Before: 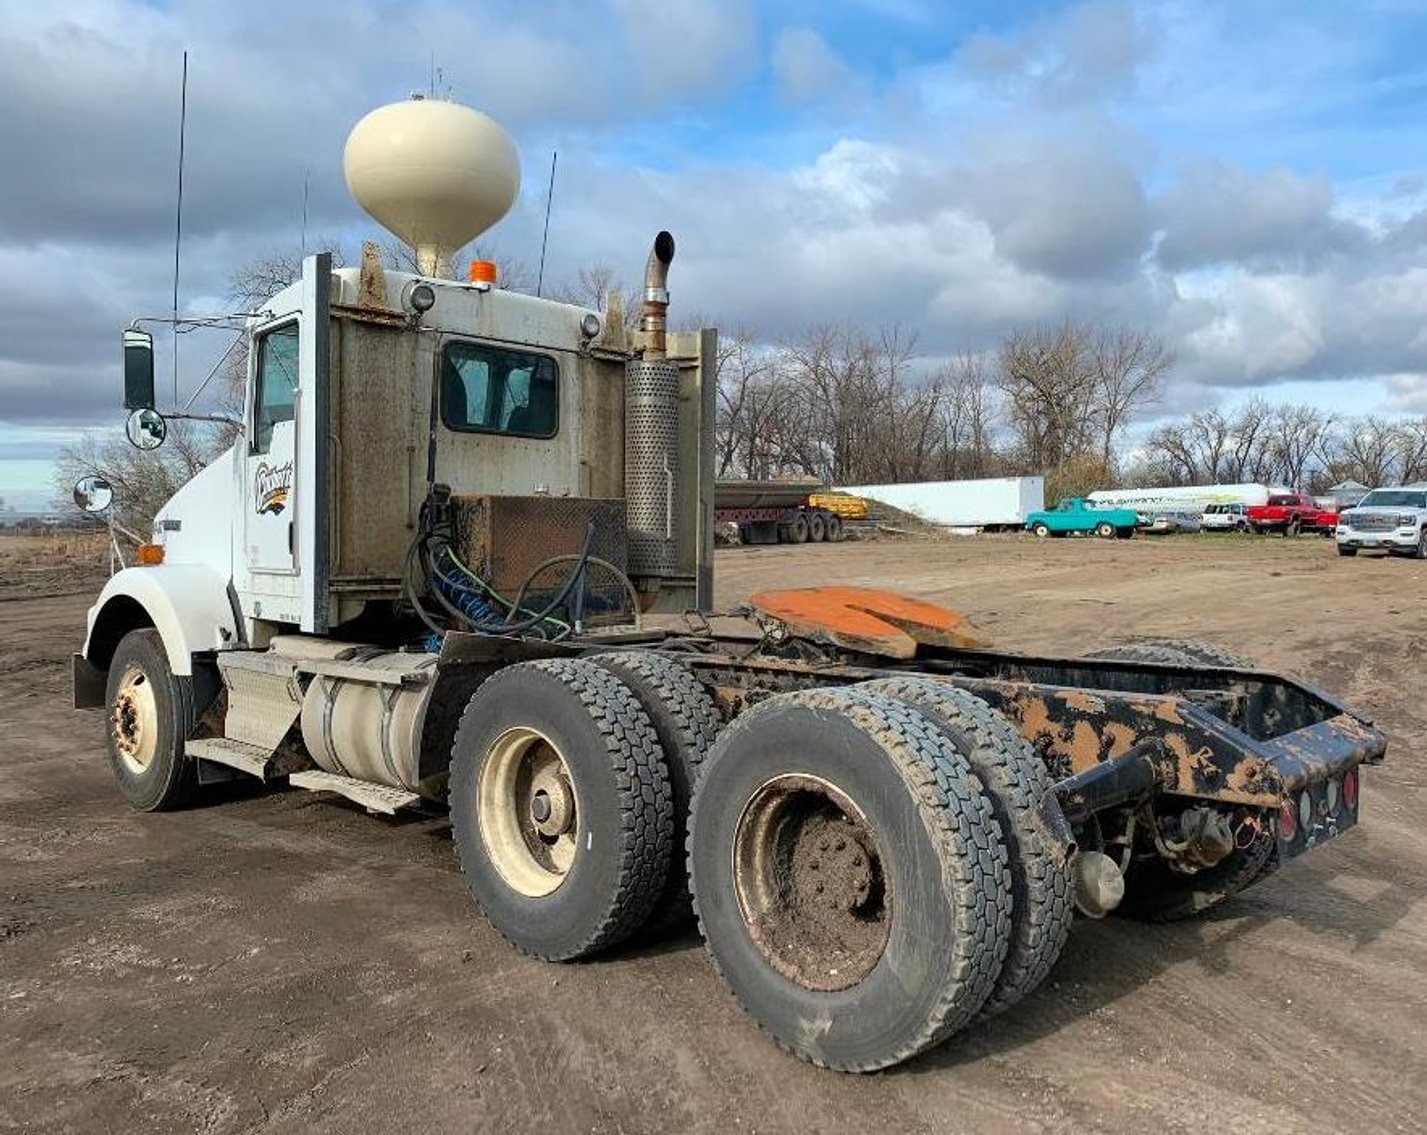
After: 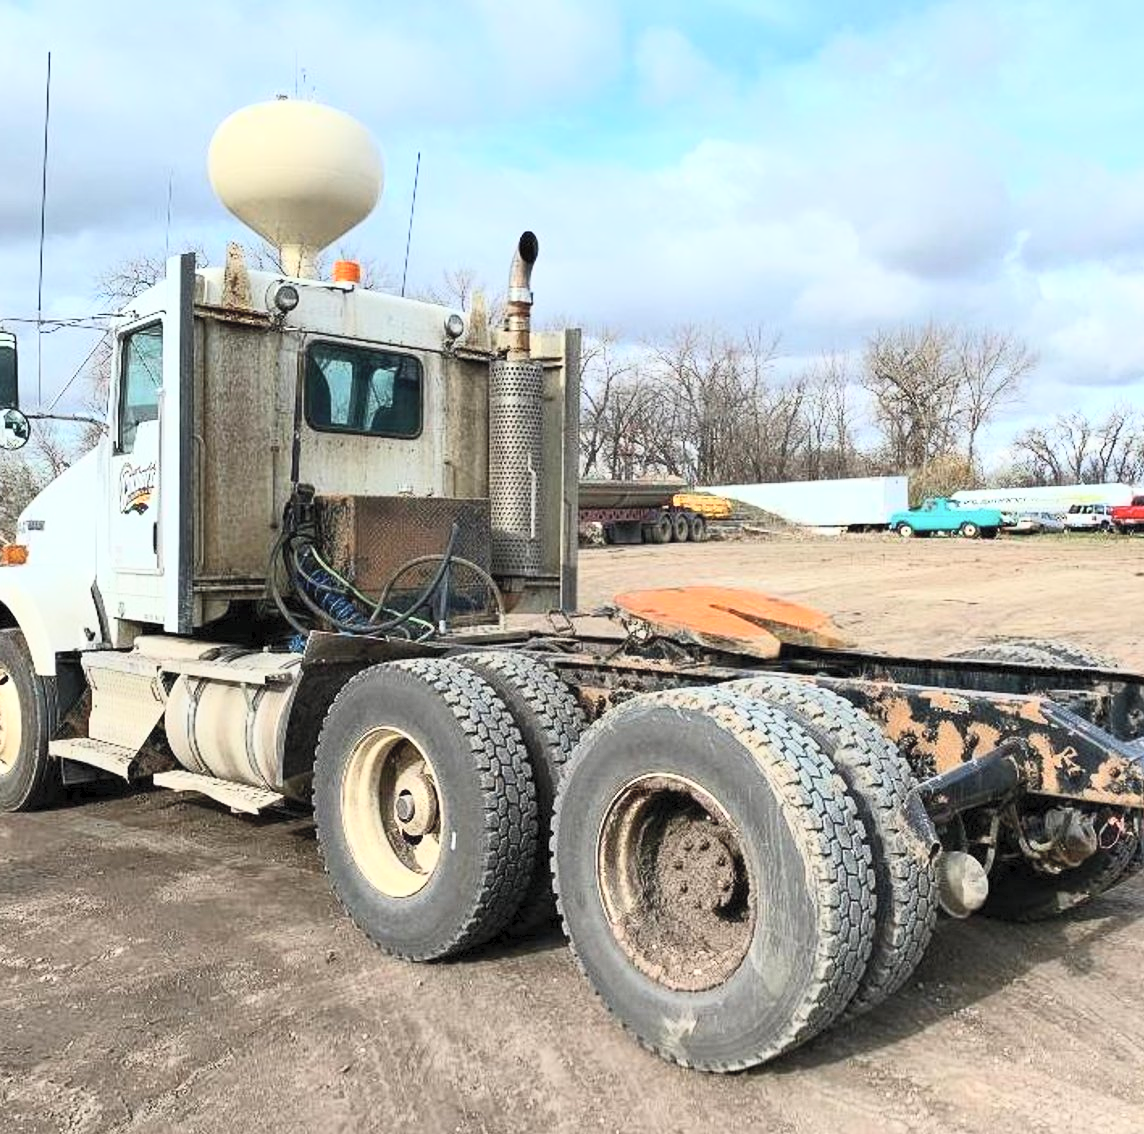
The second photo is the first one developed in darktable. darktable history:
crop and rotate: left 9.597%, right 10.195%
contrast brightness saturation: contrast 0.39, brightness 0.53
